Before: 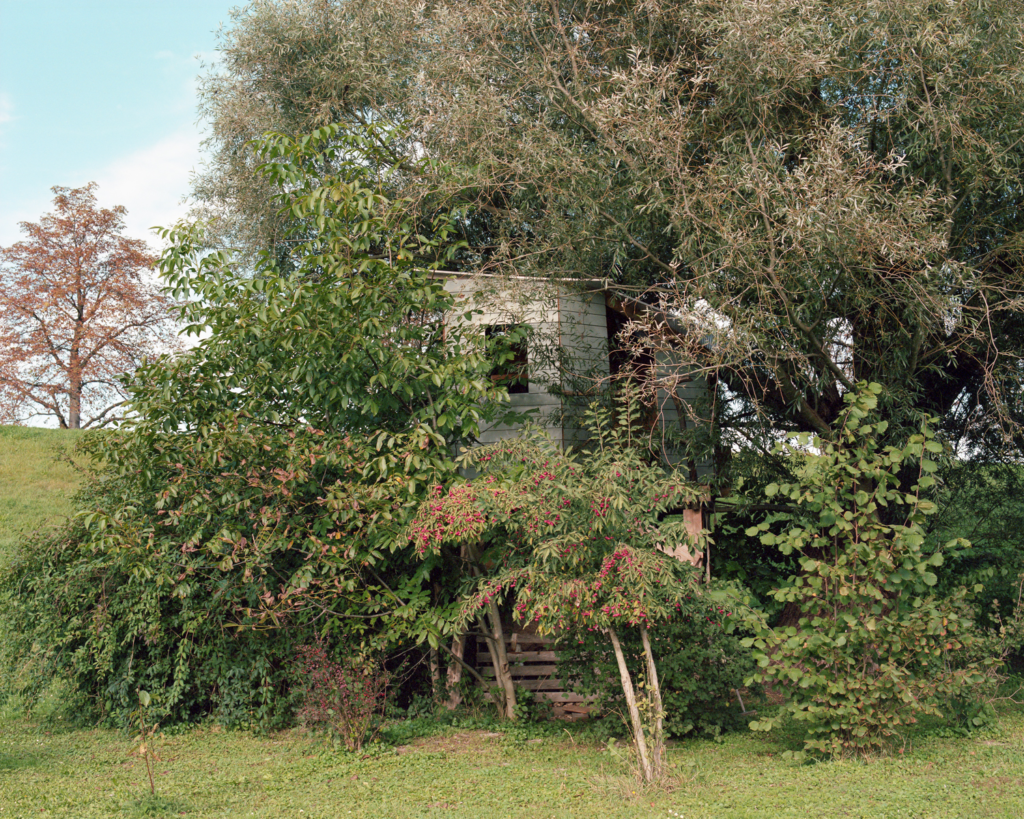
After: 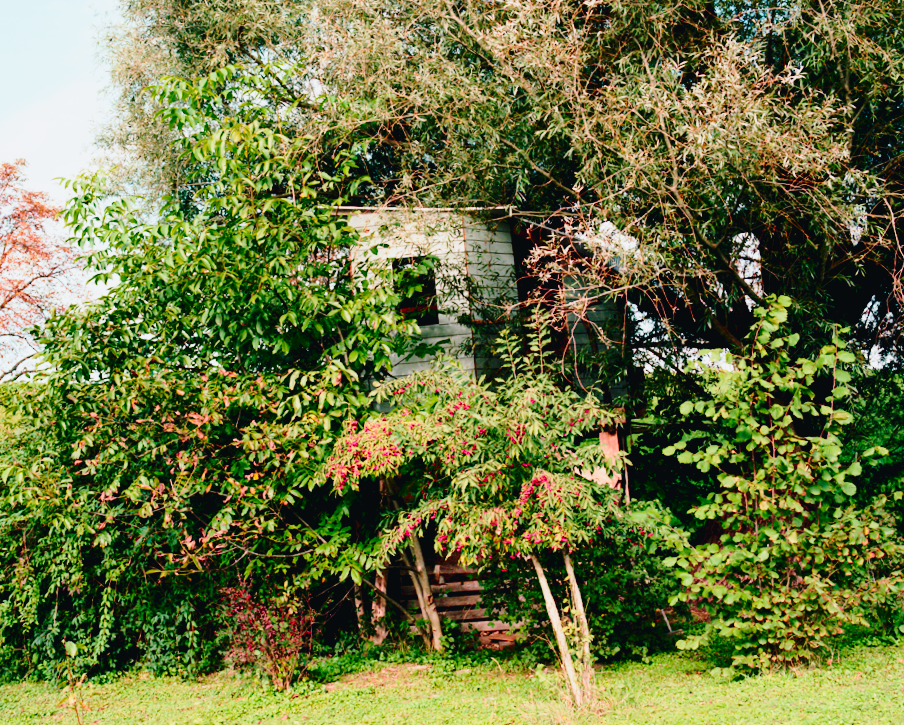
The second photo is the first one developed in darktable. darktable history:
exposure: black level correction 0.017, exposure -0.01 EV, compensate exposure bias true, compensate highlight preservation false
crop and rotate: angle 2.98°, left 6.1%, top 5.716%
base curve: curves: ch0 [(0, 0) (0.04, 0.03) (0.133, 0.232) (0.448, 0.748) (0.843, 0.968) (1, 1)], preserve colors none
tone curve: curves: ch0 [(0, 0.025) (0.15, 0.143) (0.452, 0.486) (0.751, 0.788) (1, 0.961)]; ch1 [(0, 0) (0.43, 0.408) (0.476, 0.469) (0.497, 0.494) (0.546, 0.571) (0.566, 0.607) (0.62, 0.657) (1, 1)]; ch2 [(0, 0) (0.386, 0.397) (0.505, 0.498) (0.547, 0.546) (0.579, 0.58) (1, 1)], color space Lab, independent channels, preserve colors none
